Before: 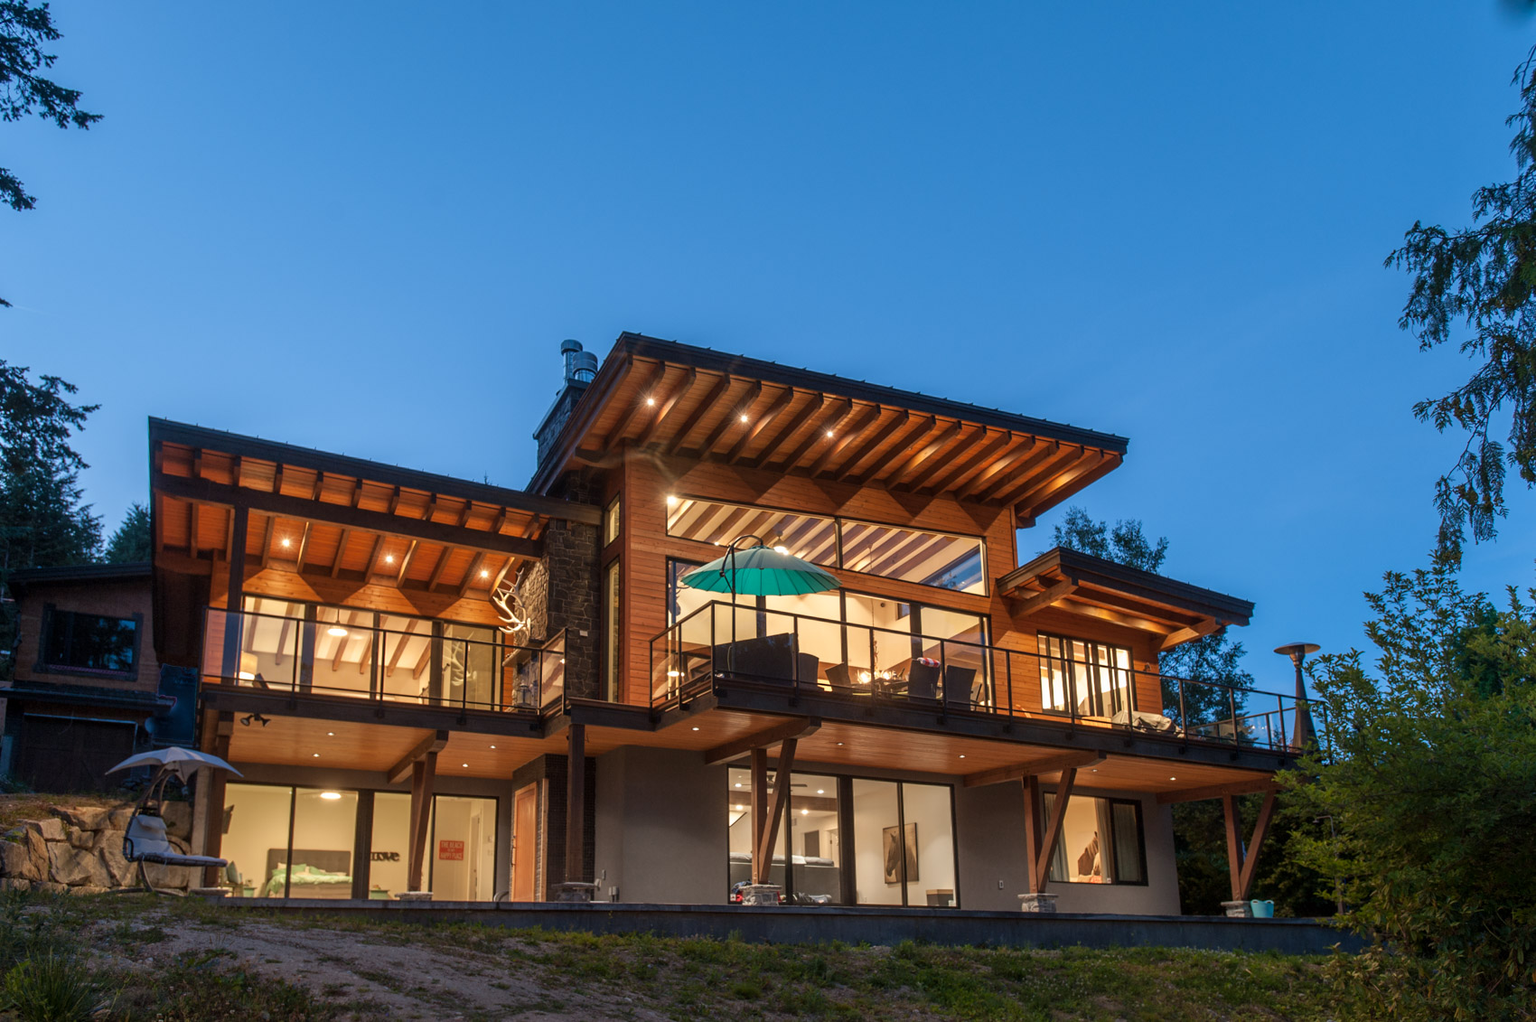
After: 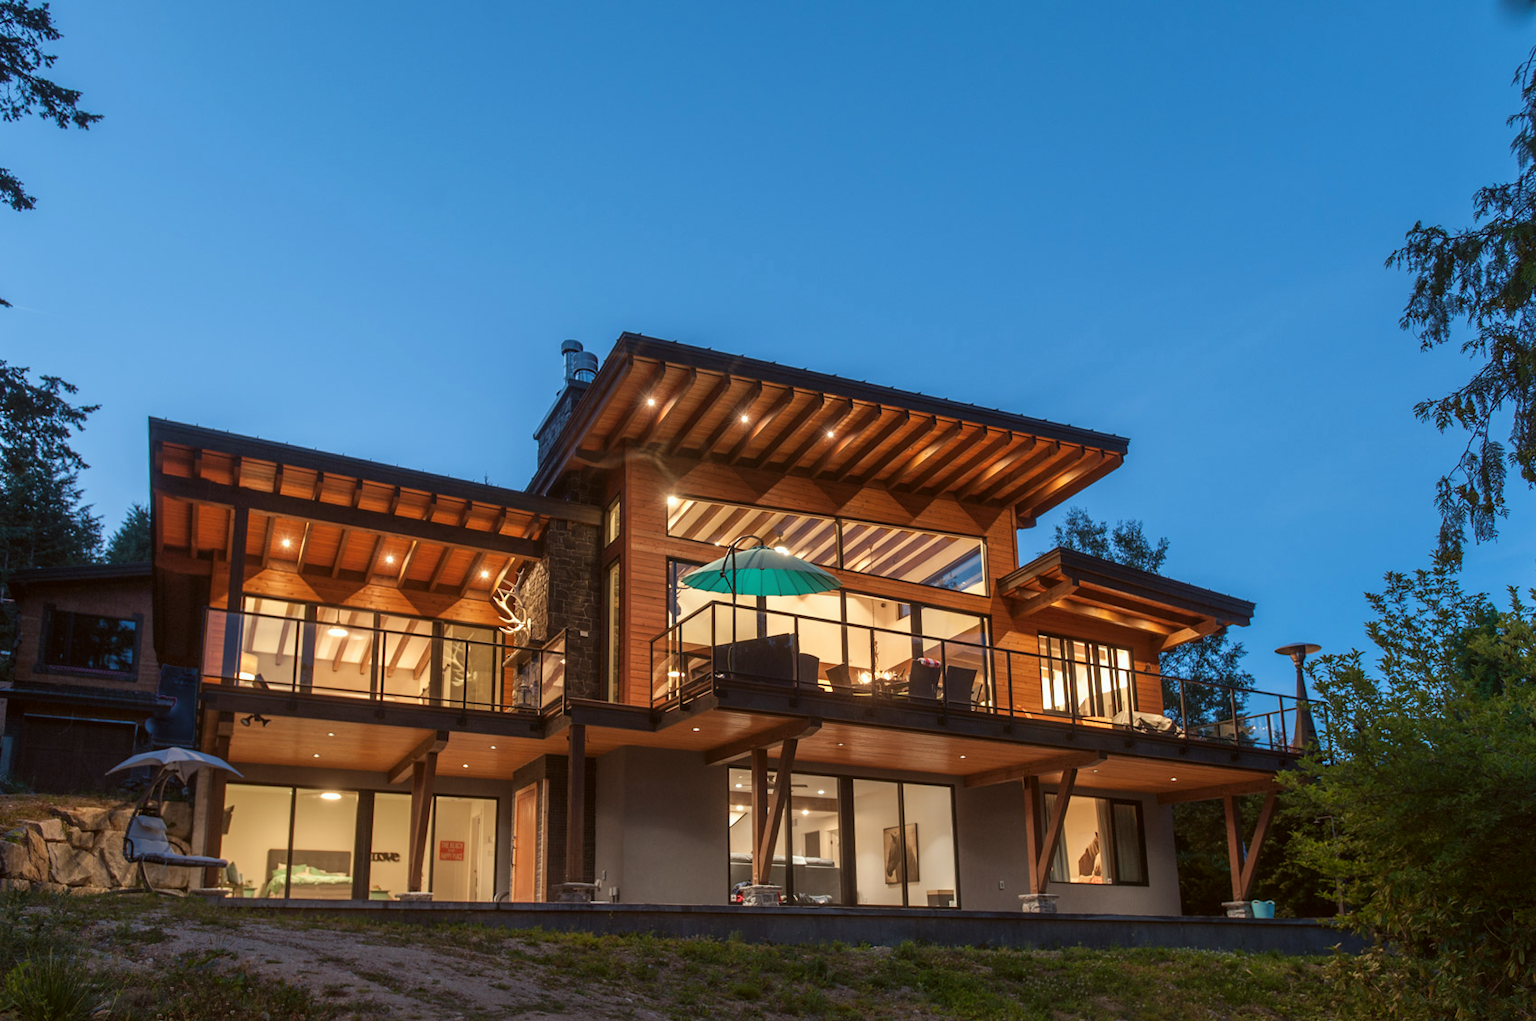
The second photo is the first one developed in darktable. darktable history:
contrast brightness saturation: contrast 0.053
color correction: highlights a* -3.66, highlights b* -6.15, shadows a* 2.95, shadows b* 5.57
color balance rgb: power › hue 308.77°, highlights gain › chroma 2.027%, highlights gain › hue 74.16°, global offset › luminance 0.229%, perceptual saturation grading › global saturation 0.685%
